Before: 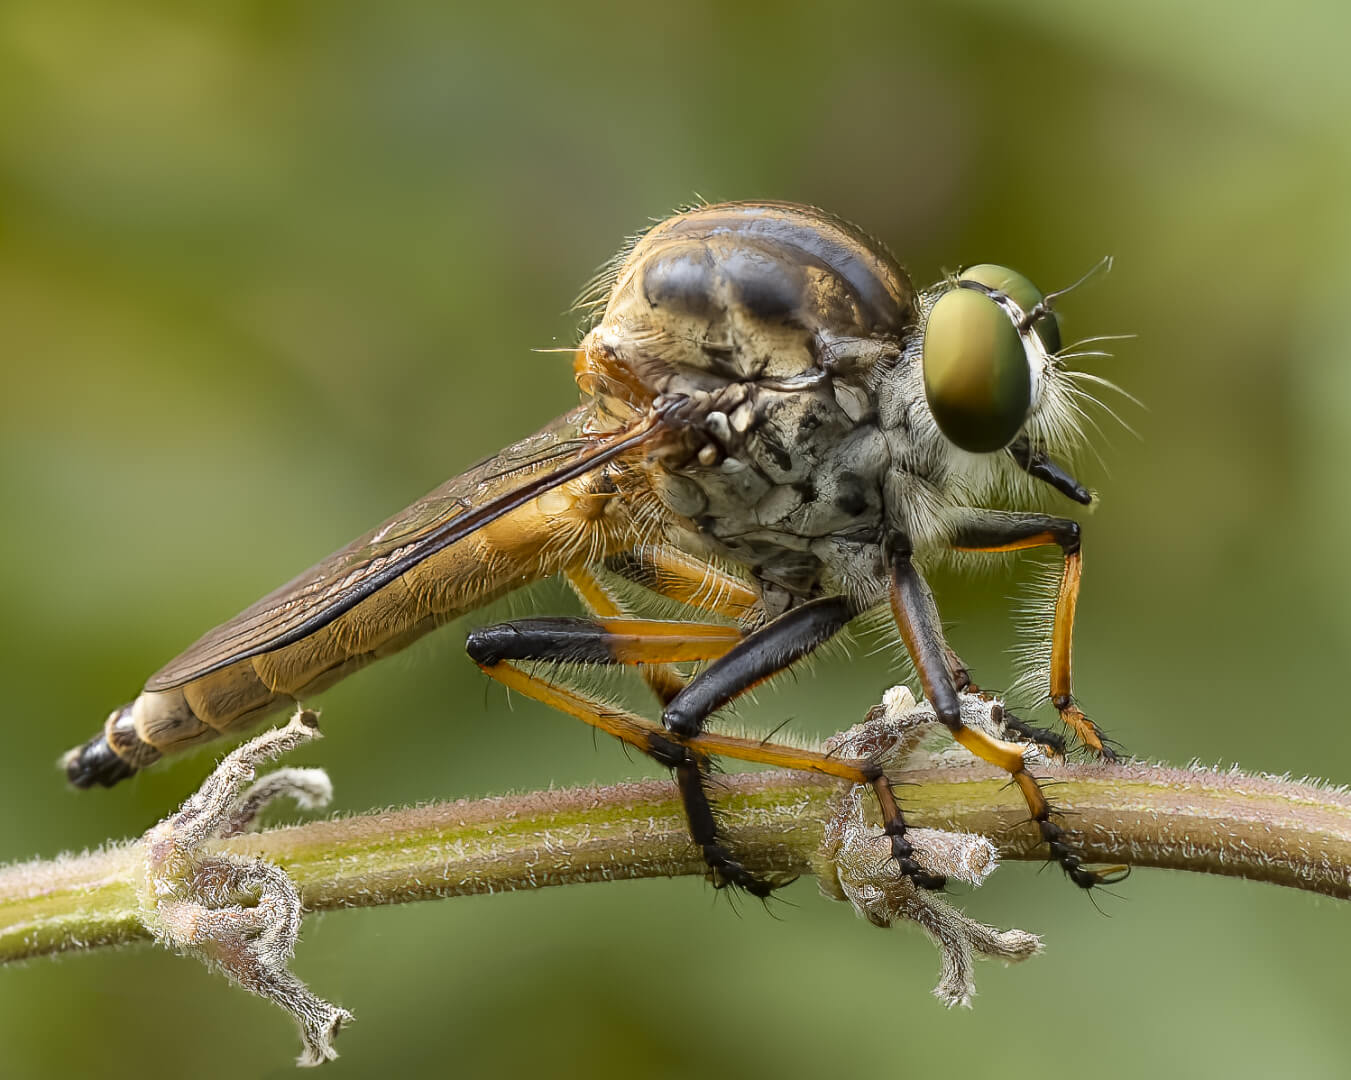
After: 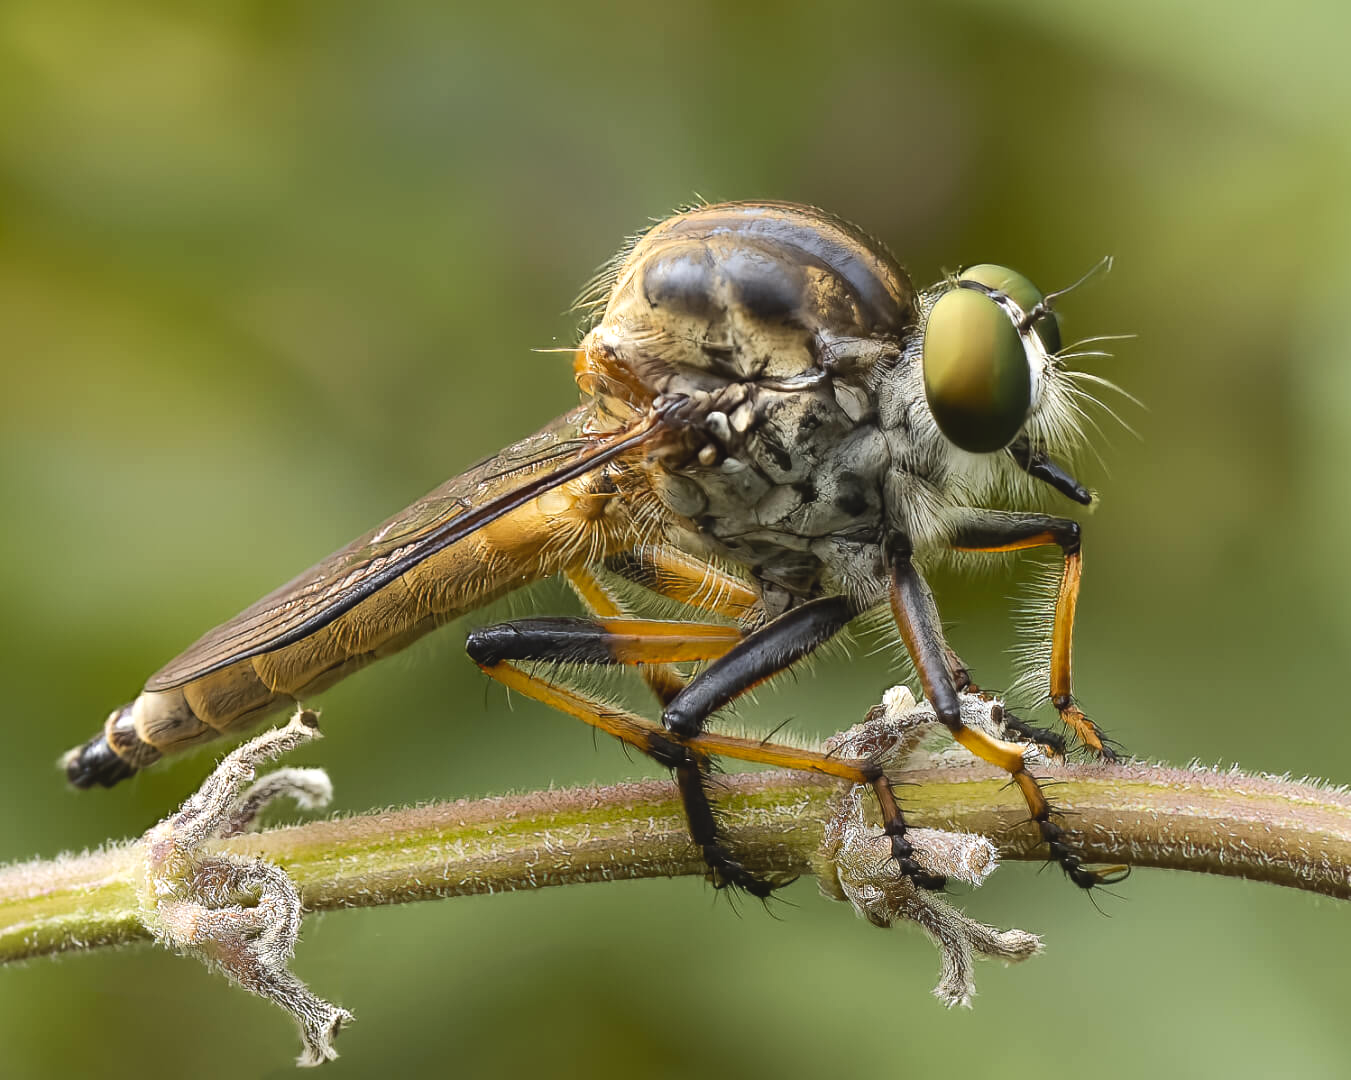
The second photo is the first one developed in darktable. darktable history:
contrast brightness saturation: contrast -0.11
tone equalizer: -8 EV -0.417 EV, -7 EV -0.389 EV, -6 EV -0.333 EV, -5 EV -0.222 EV, -3 EV 0.222 EV, -2 EV 0.333 EV, -1 EV 0.389 EV, +0 EV 0.417 EV, edges refinement/feathering 500, mask exposure compensation -1.57 EV, preserve details no
white balance: emerald 1
